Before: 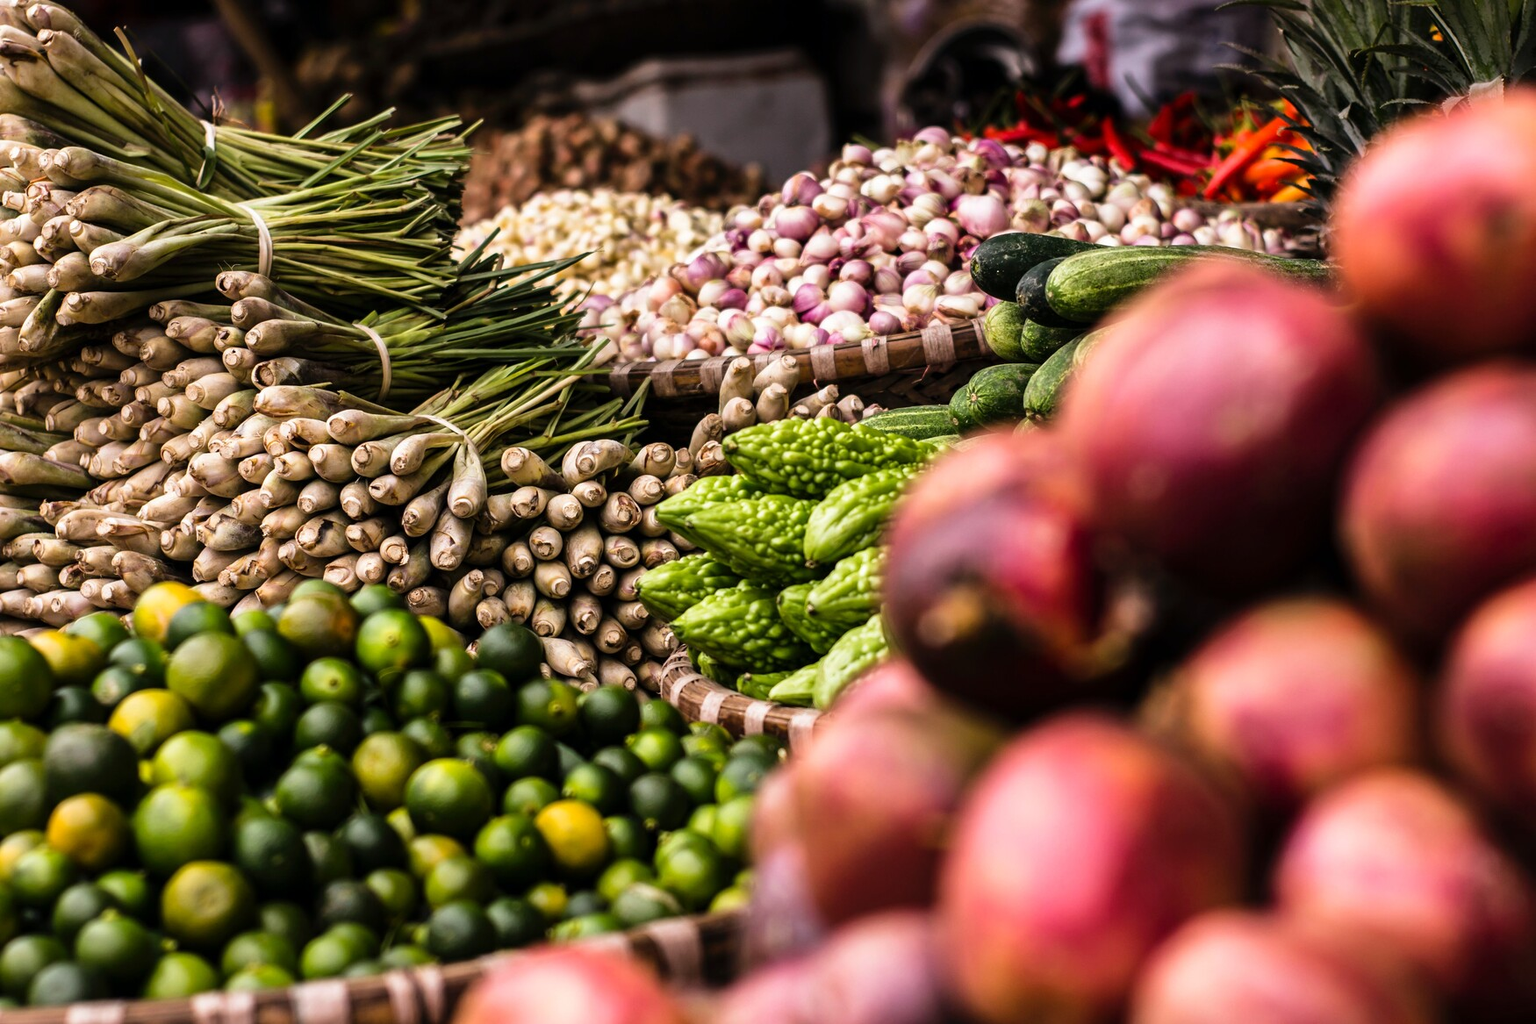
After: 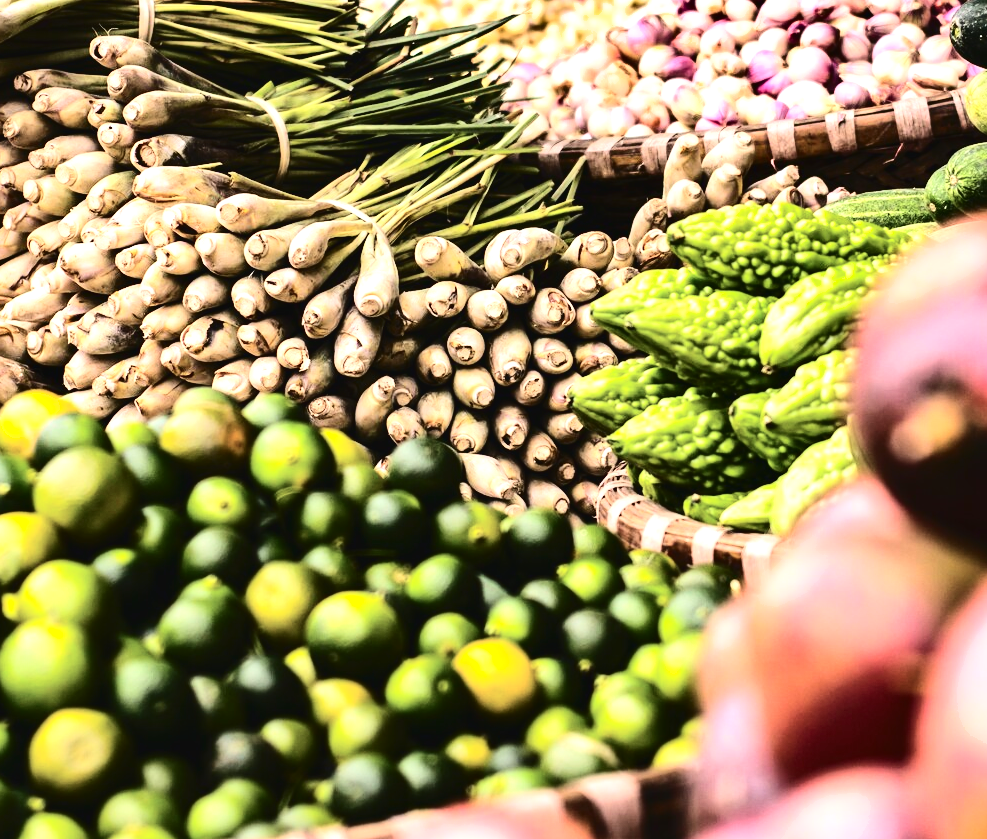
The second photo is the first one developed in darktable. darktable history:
tone curve: curves: ch0 [(0, 0) (0.179, 0.073) (0.265, 0.147) (0.463, 0.553) (0.51, 0.635) (0.716, 0.863) (1, 0.997)], color space Lab, independent channels, preserve colors none
crop: left 8.937%, top 23.449%, right 34.643%, bottom 4.581%
exposure: black level correction -0.005, exposure 1 EV, compensate highlight preservation false
shadows and highlights: shadows 60.07, highlights color adjustment 41.81%, soften with gaussian
